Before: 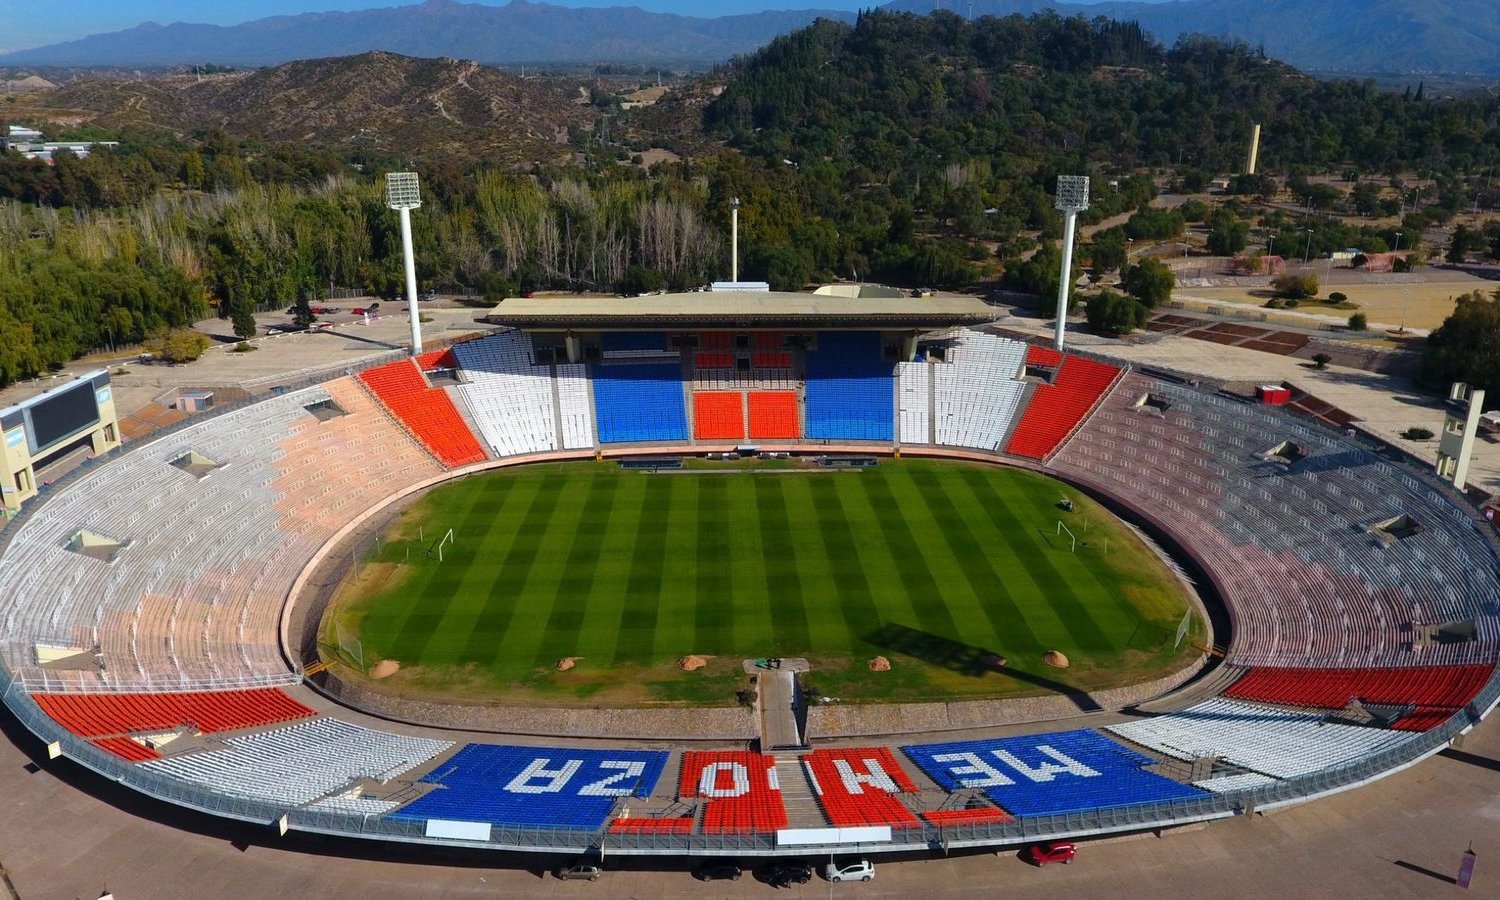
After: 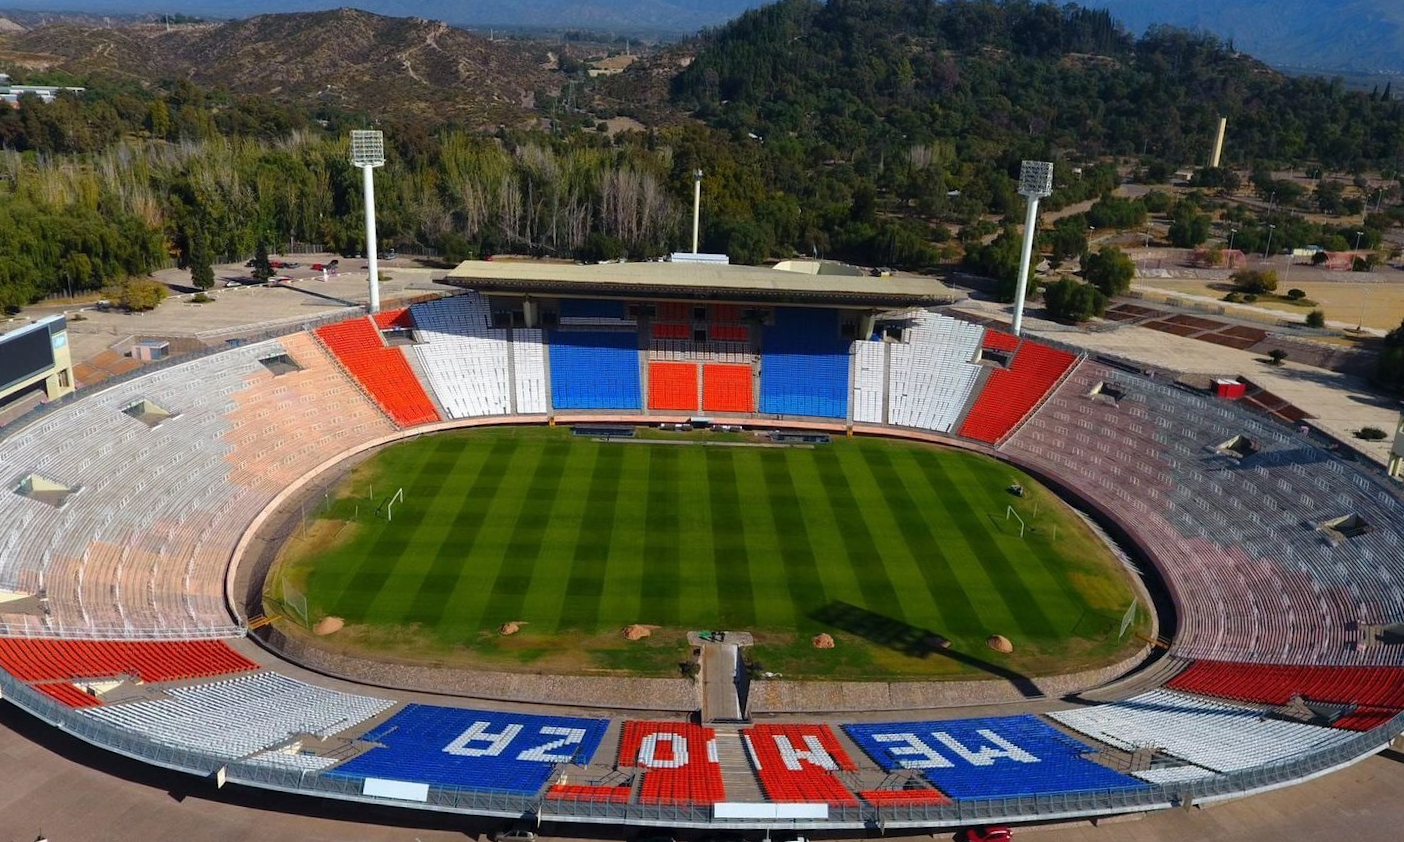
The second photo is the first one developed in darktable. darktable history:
crop and rotate: angle -2.38°
exposure: compensate exposure bias true, compensate highlight preservation false
